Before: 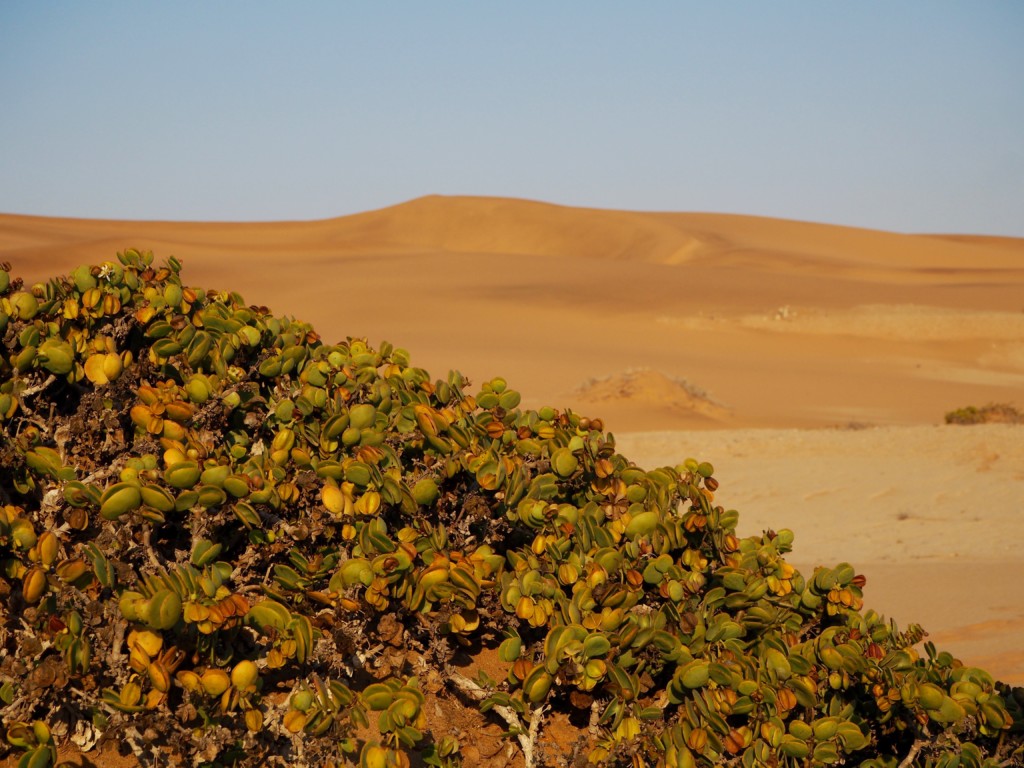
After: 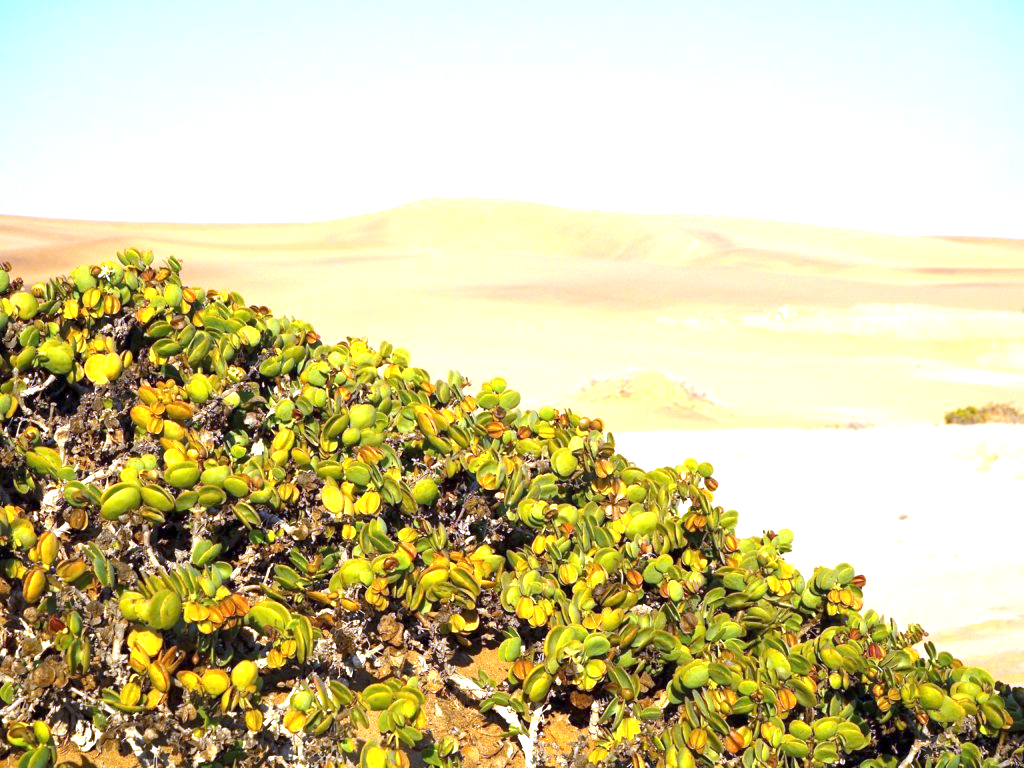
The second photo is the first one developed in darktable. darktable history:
white balance: red 0.766, blue 1.537
exposure: exposure 2.207 EV, compensate highlight preservation false
